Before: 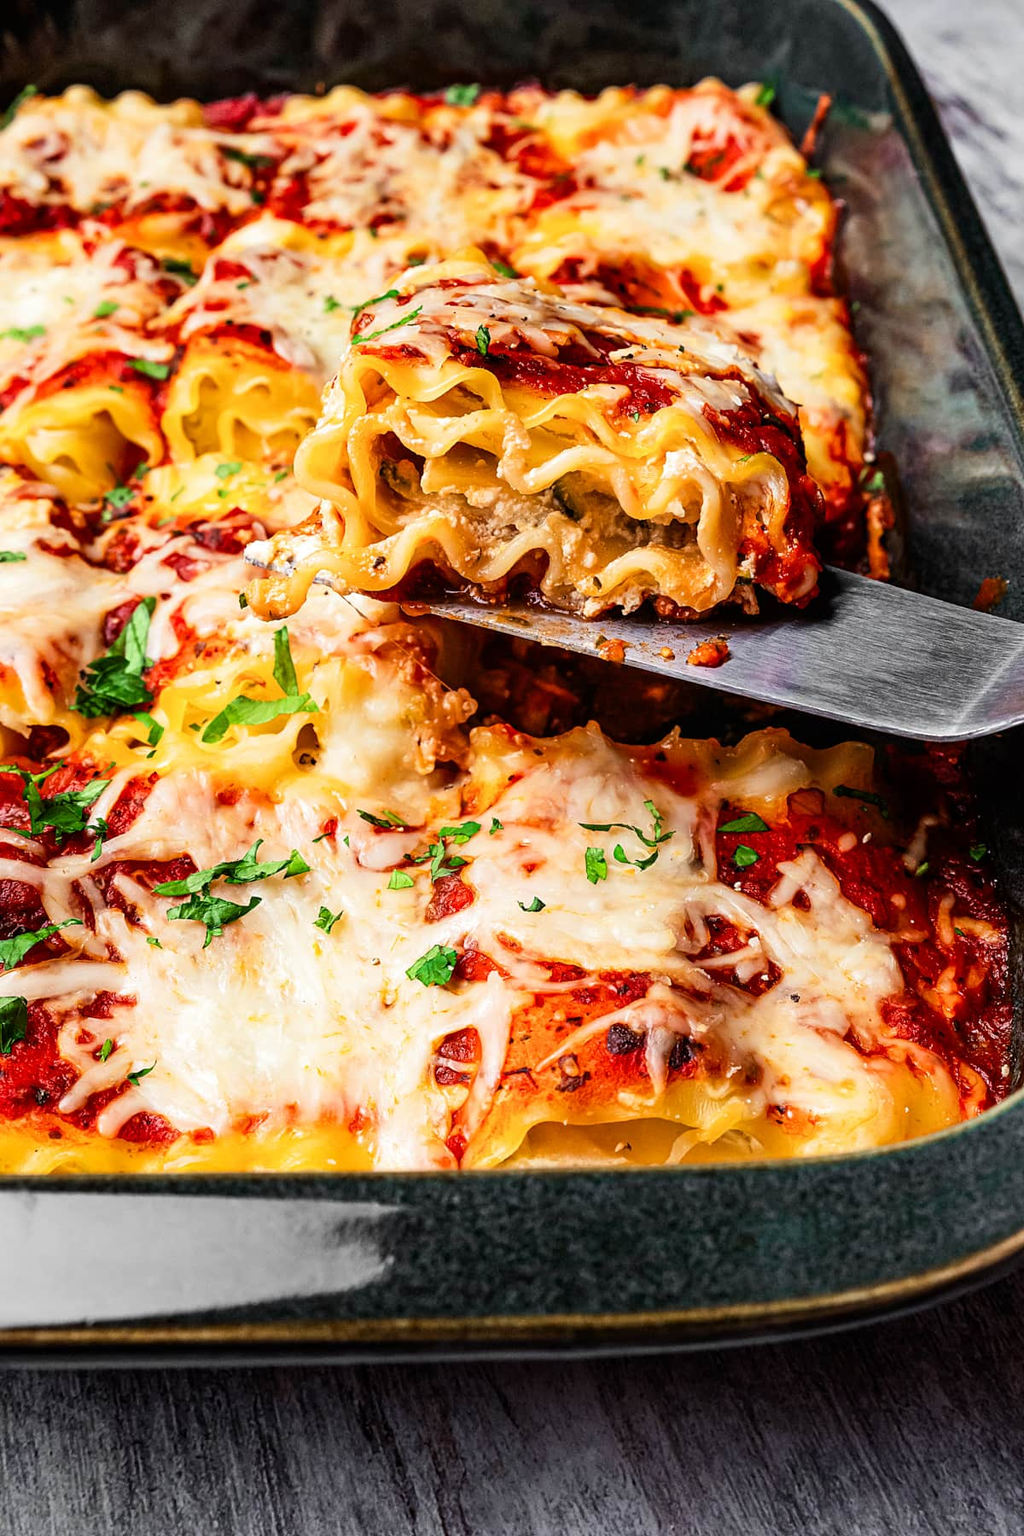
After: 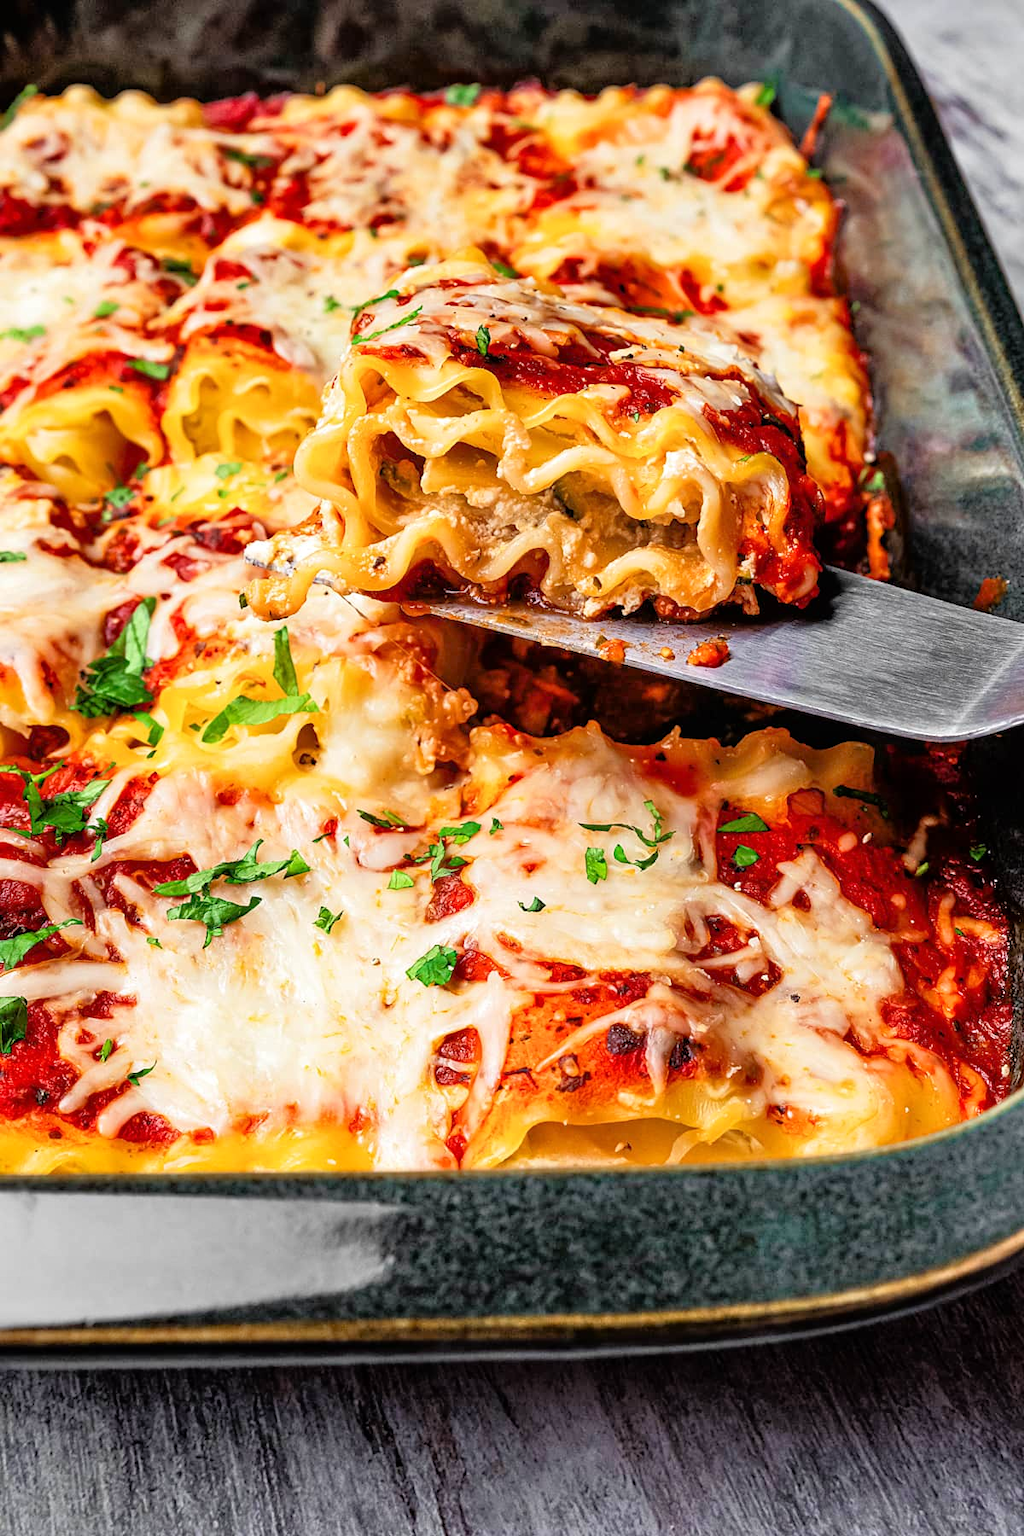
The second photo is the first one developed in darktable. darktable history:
tone equalizer: -7 EV 0.142 EV, -6 EV 0.621 EV, -5 EV 1.16 EV, -4 EV 1.31 EV, -3 EV 1.15 EV, -2 EV 0.6 EV, -1 EV 0.157 EV
